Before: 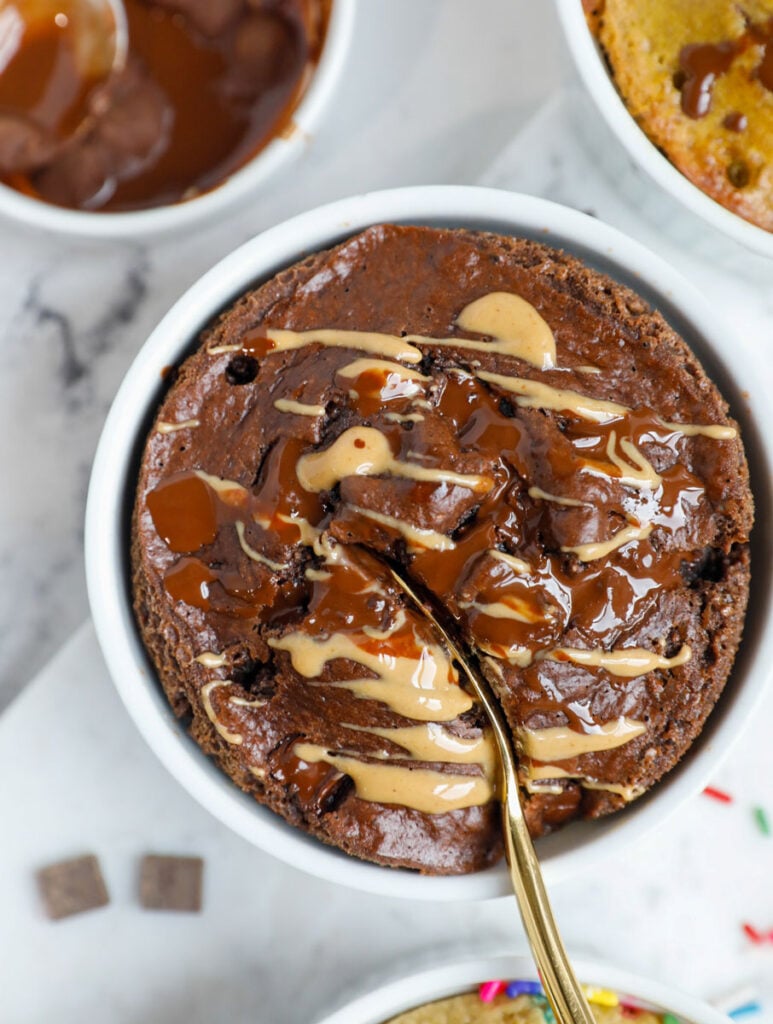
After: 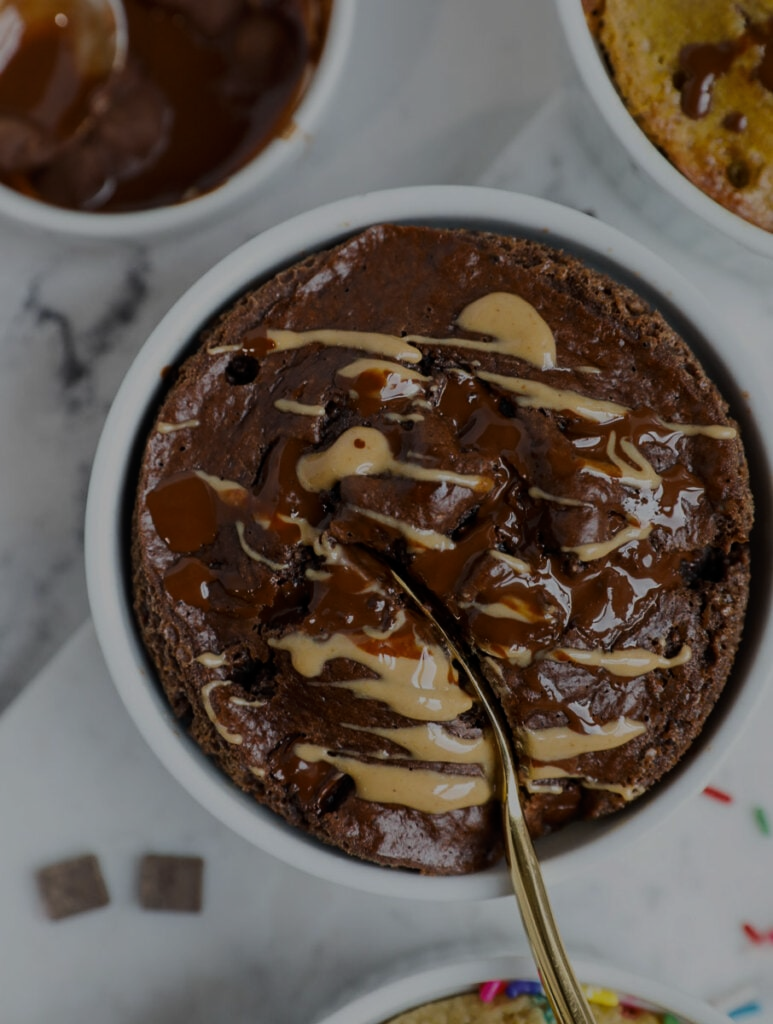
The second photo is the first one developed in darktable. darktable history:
exposure: exposure -1.544 EV, compensate exposure bias true, compensate highlight preservation false
tone curve: curves: ch0 [(0, 0) (0.087, 0.054) (0.281, 0.245) (0.506, 0.526) (0.8, 0.824) (0.994, 0.955)]; ch1 [(0, 0) (0.27, 0.195) (0.406, 0.435) (0.452, 0.474) (0.495, 0.5) (0.514, 0.508) (0.563, 0.584) (0.654, 0.689) (1, 1)]; ch2 [(0, 0) (0.269, 0.299) (0.459, 0.441) (0.498, 0.499) (0.523, 0.52) (0.551, 0.549) (0.633, 0.625) (0.659, 0.681) (0.718, 0.764) (1, 1)], color space Lab, linked channels, preserve colors none
